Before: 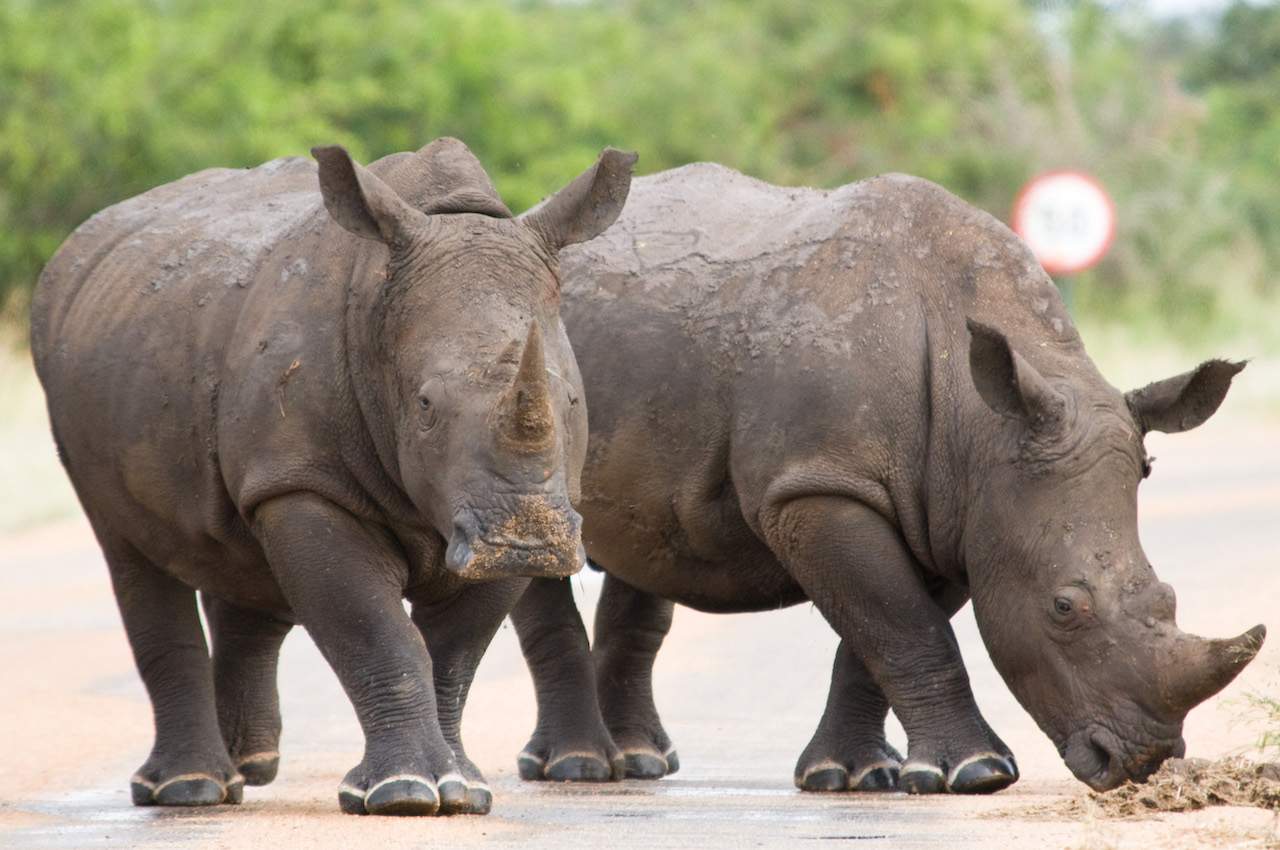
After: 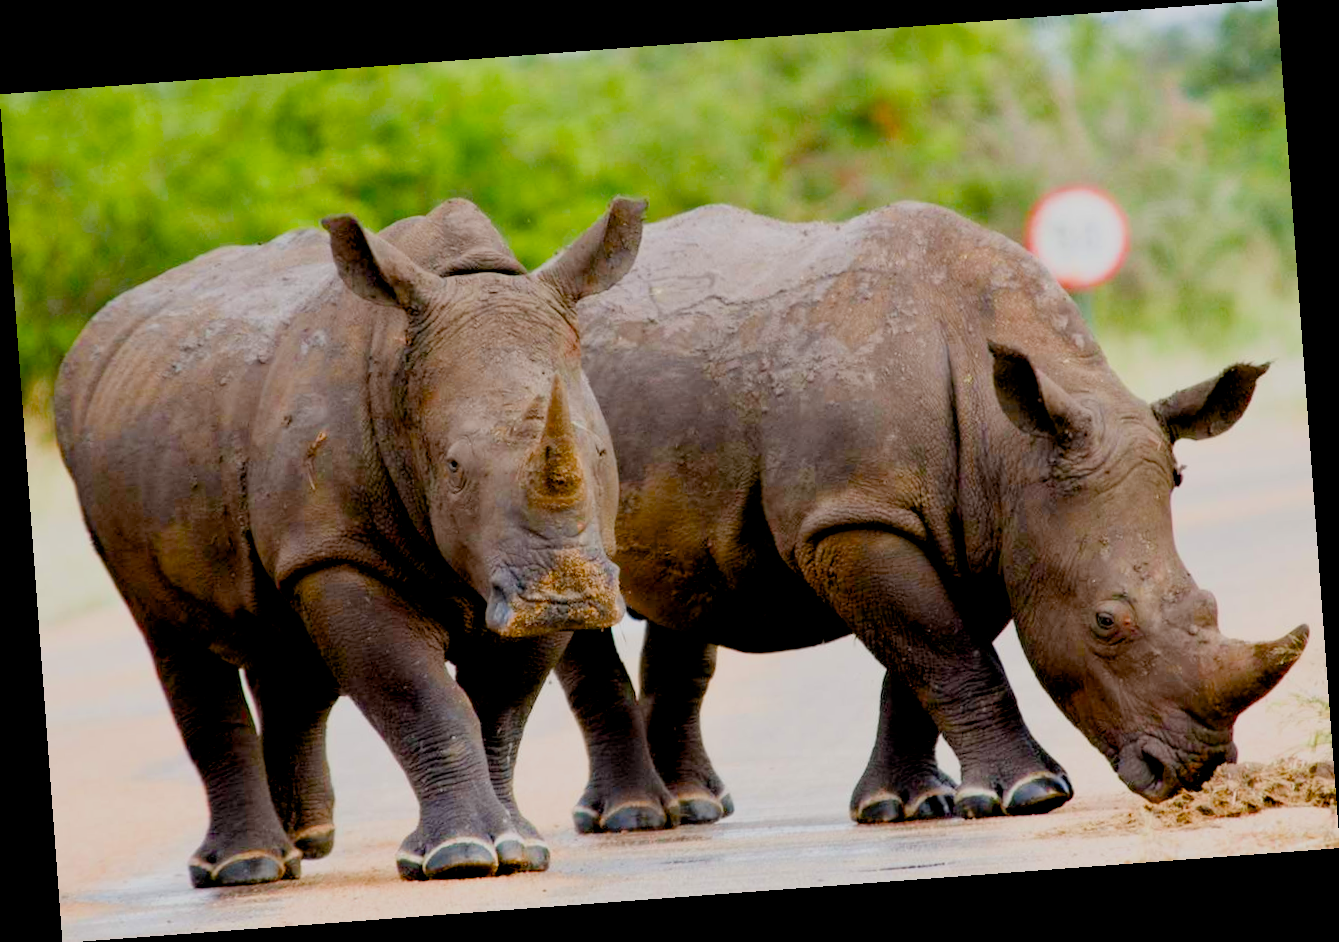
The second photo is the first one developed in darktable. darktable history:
local contrast: mode bilateral grid, contrast 10, coarseness 25, detail 110%, midtone range 0.2
rotate and perspective: rotation -4.25°, automatic cropping off
exposure: black level correction 0.029, exposure -0.073 EV, compensate highlight preservation false
filmic rgb: black relative exposure -7.75 EV, white relative exposure 4.4 EV, threshold 3 EV, hardness 3.76, latitude 38.11%, contrast 0.966, highlights saturation mix 10%, shadows ↔ highlights balance 4.59%, color science v4 (2020), enable highlight reconstruction true
color balance rgb: perceptual saturation grading › global saturation 35%, perceptual saturation grading › highlights -30%, perceptual saturation grading › shadows 35%, perceptual brilliance grading › global brilliance 3%, perceptual brilliance grading › highlights -3%, perceptual brilliance grading › shadows 3%
